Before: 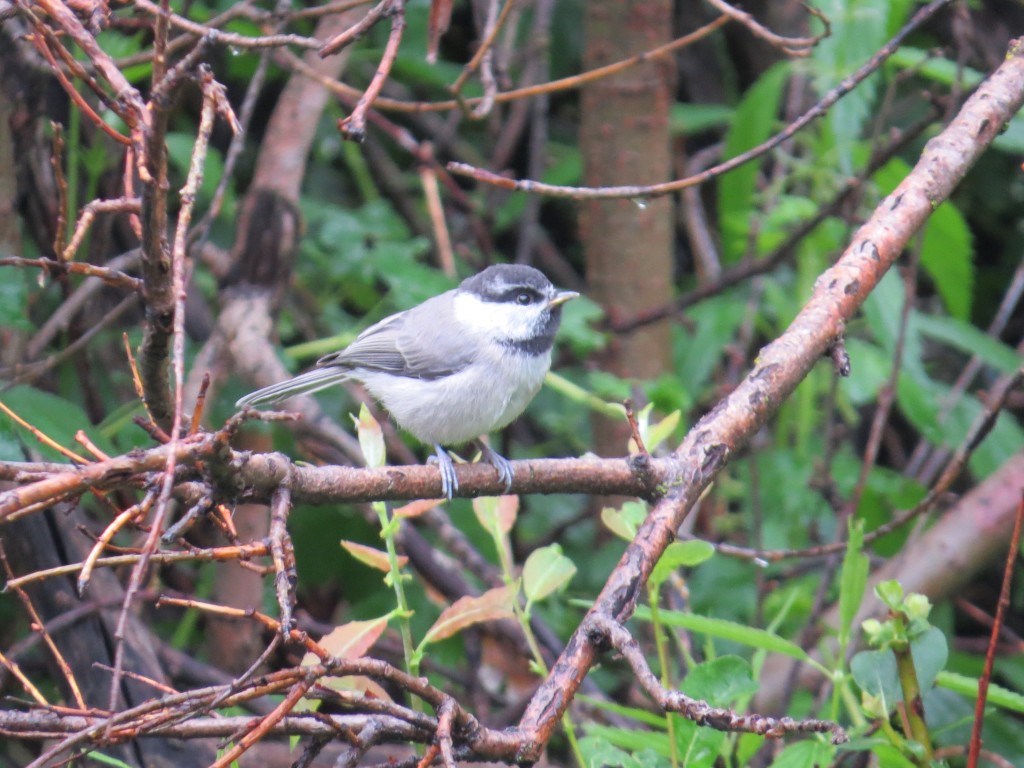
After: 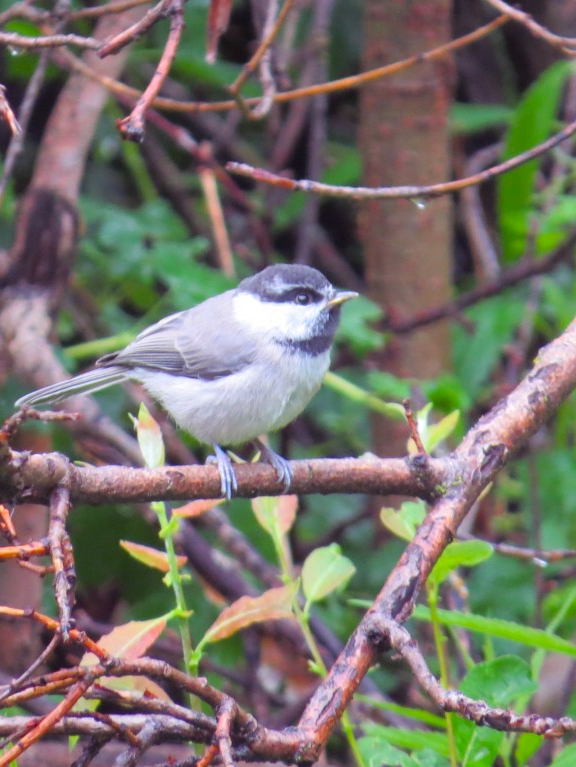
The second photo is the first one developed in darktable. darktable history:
crop: left 21.587%, right 22.139%, bottom 0.013%
color balance rgb: shadows lift › chroma 6.388%, shadows lift › hue 304.24°, perceptual saturation grading › global saturation 30.971%
